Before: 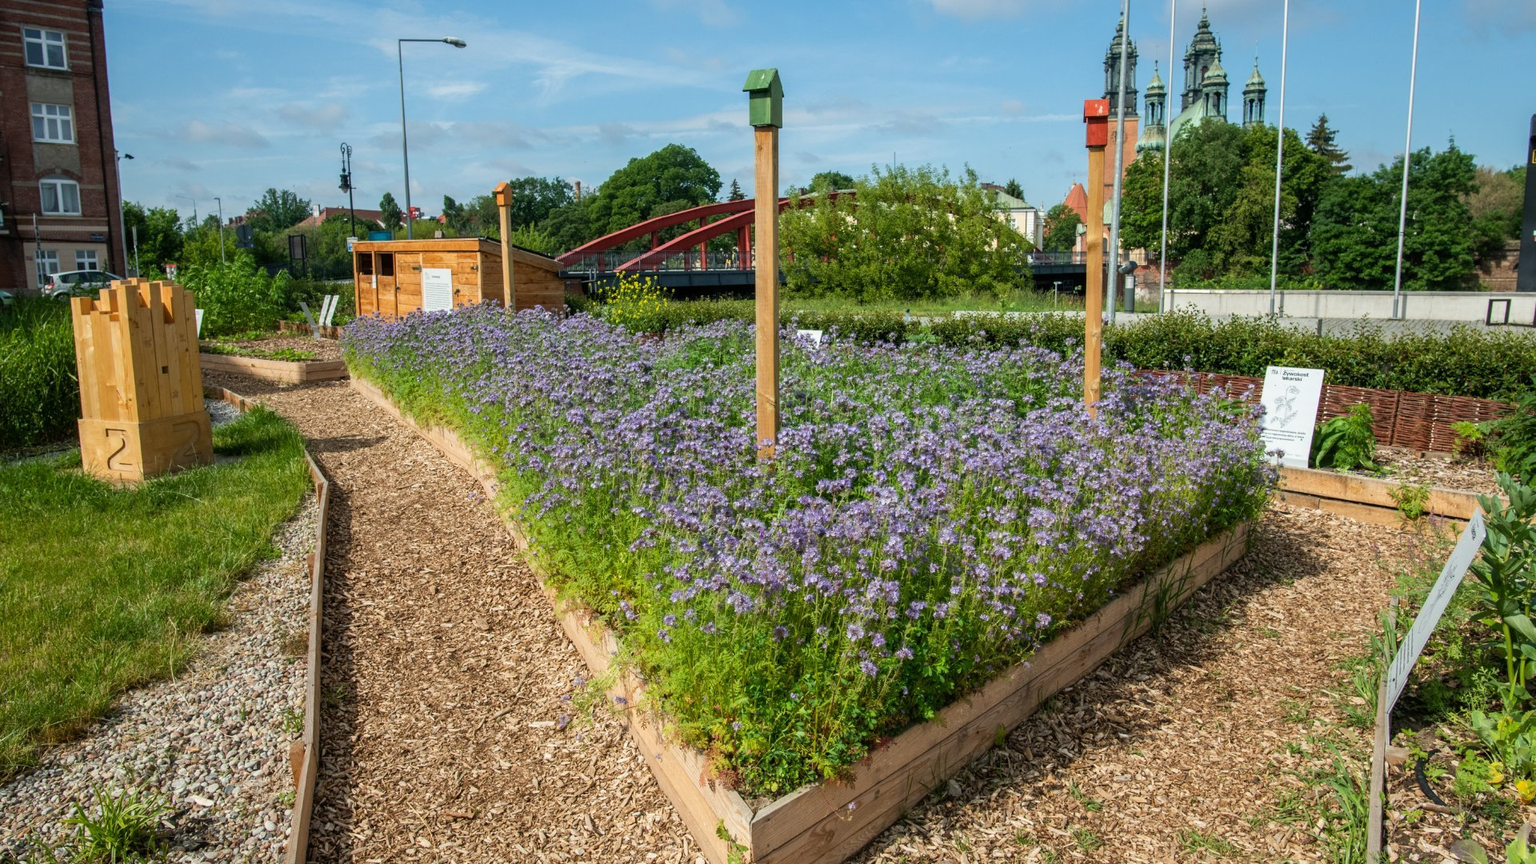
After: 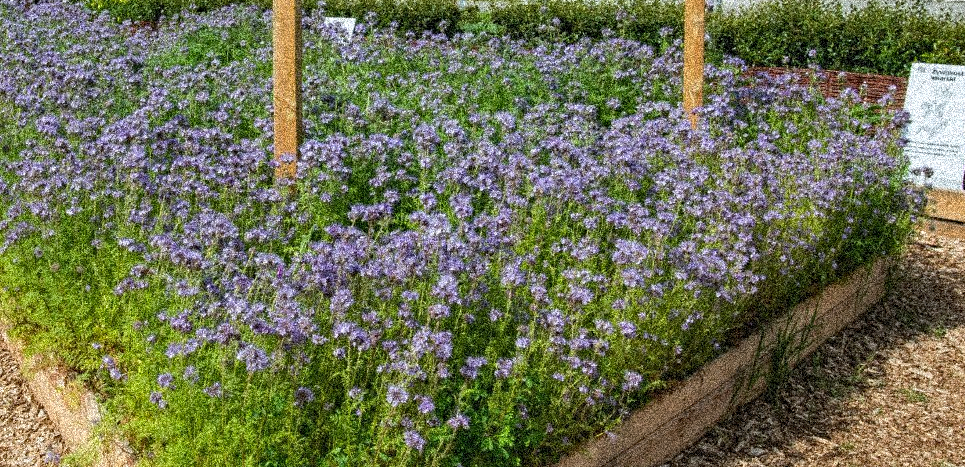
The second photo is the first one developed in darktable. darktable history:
haze removal: compatibility mode true, adaptive false
white balance: red 0.98, blue 1.034
grain: coarseness 3.75 ISO, strength 100%, mid-tones bias 0%
shadows and highlights: soften with gaussian
crop: left 35.03%, top 36.625%, right 14.663%, bottom 20.057%
